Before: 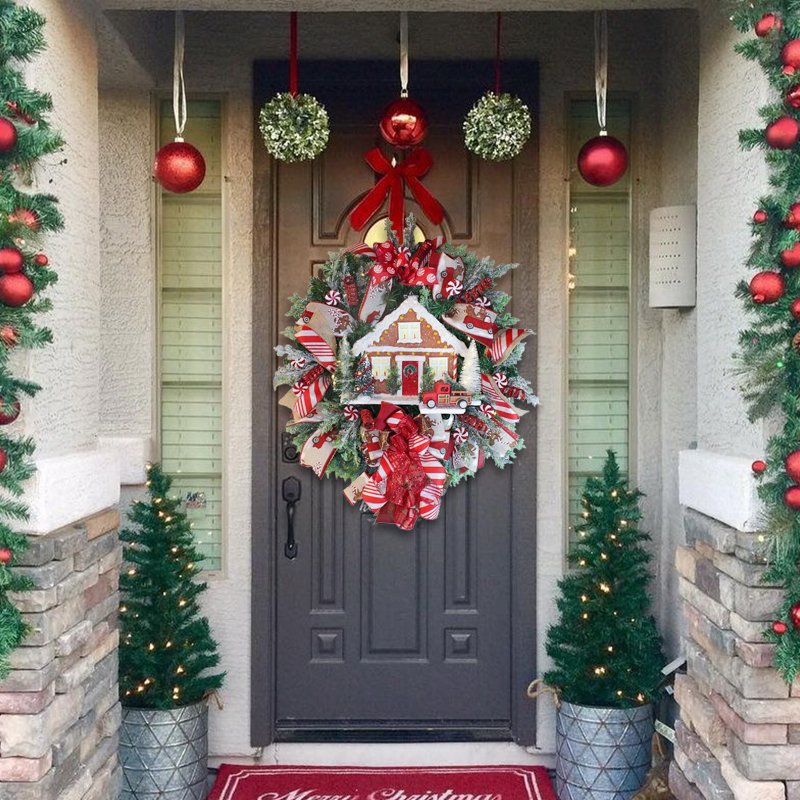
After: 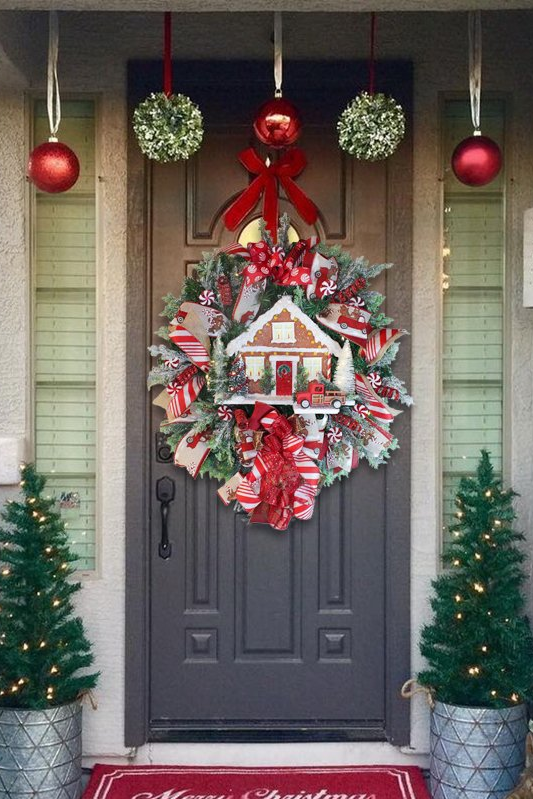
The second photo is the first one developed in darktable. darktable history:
base curve: exposure shift 0, preserve colors none
crop and rotate: left 15.754%, right 17.579%
